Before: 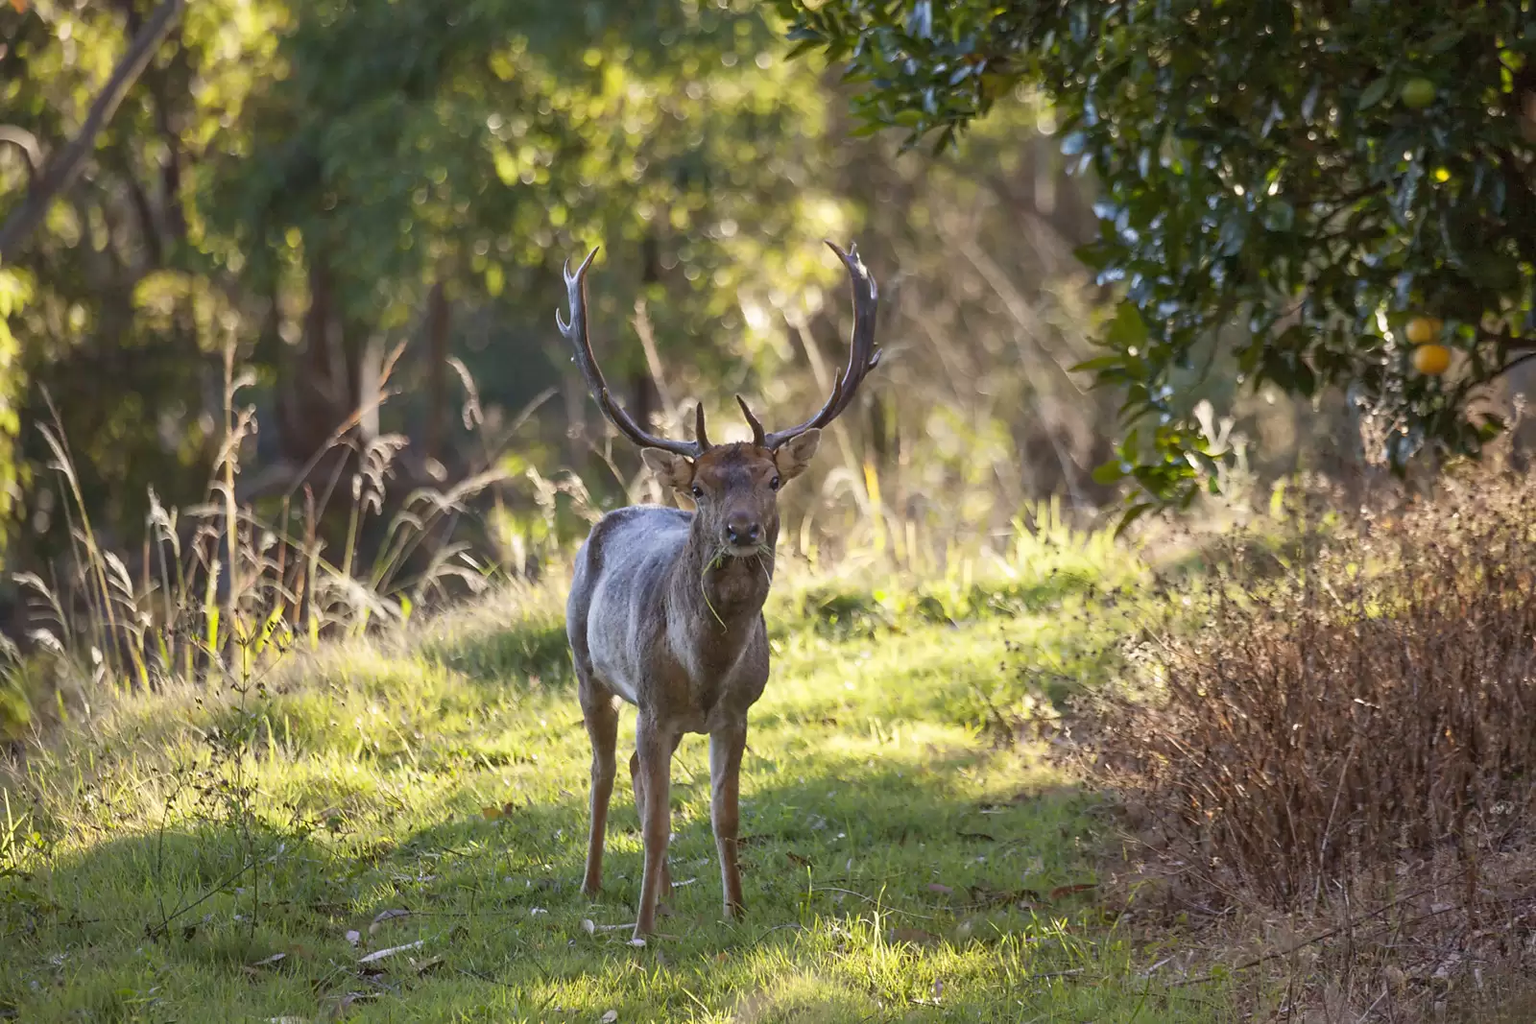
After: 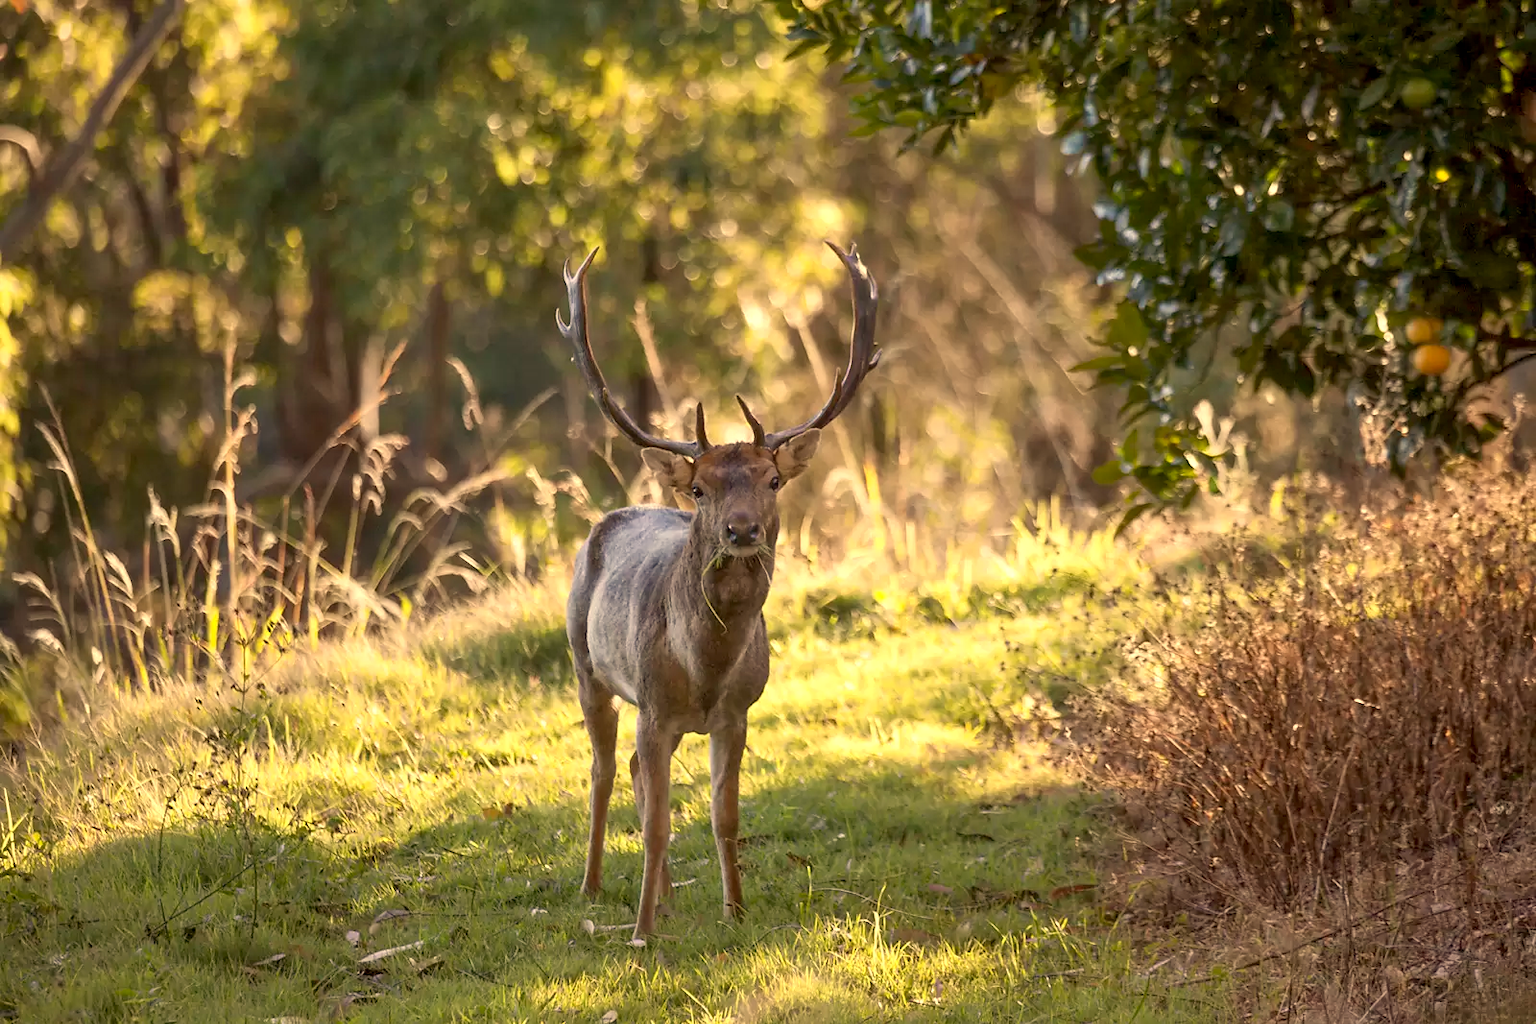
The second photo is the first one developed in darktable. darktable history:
exposure: black level correction 0.007, exposure 0.159 EV, compensate highlight preservation false
white balance: red 1.138, green 0.996, blue 0.812
